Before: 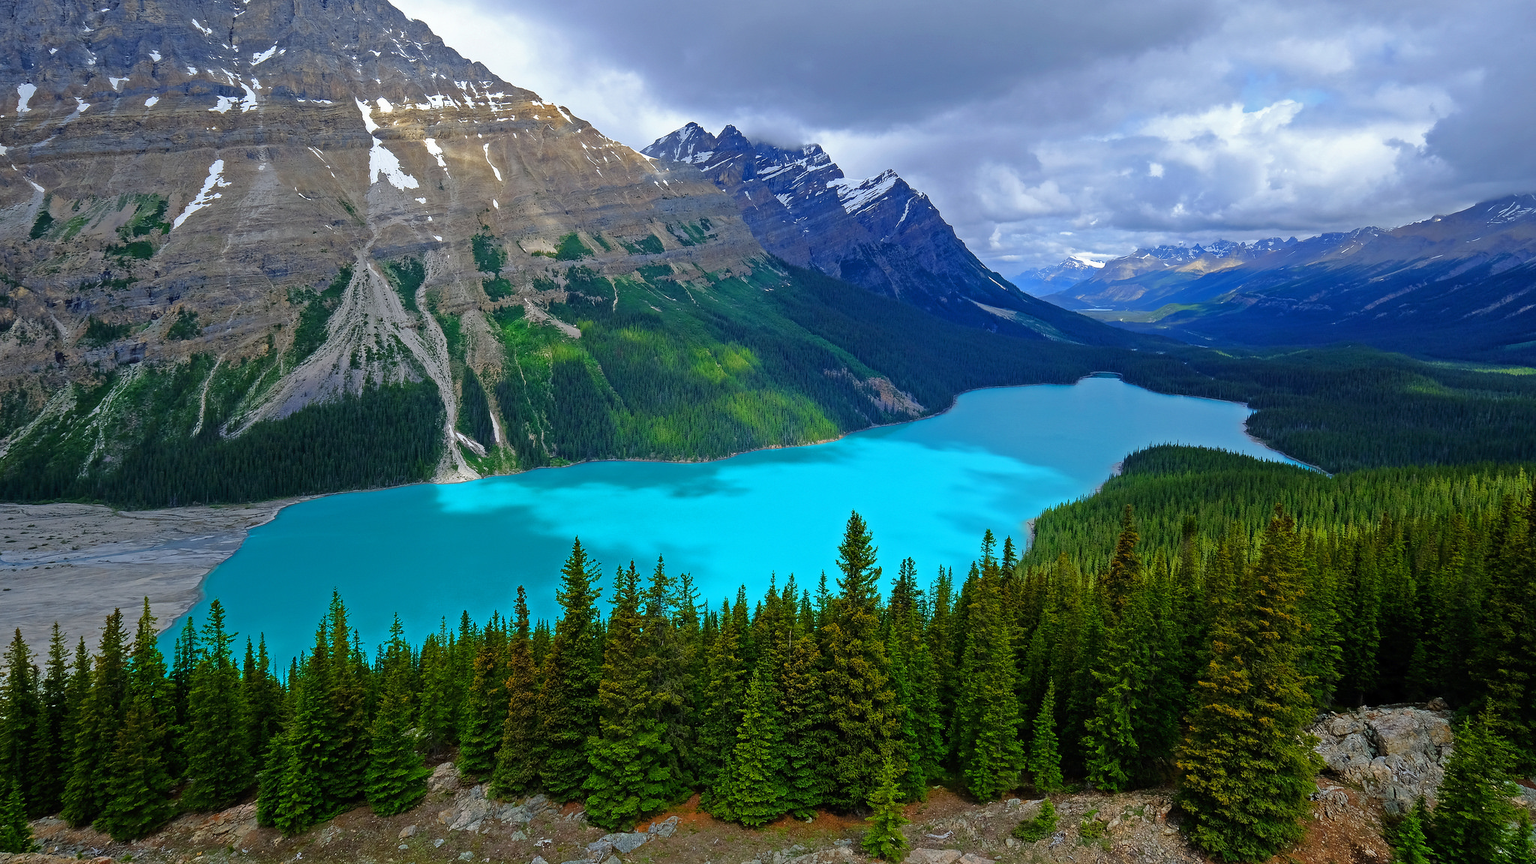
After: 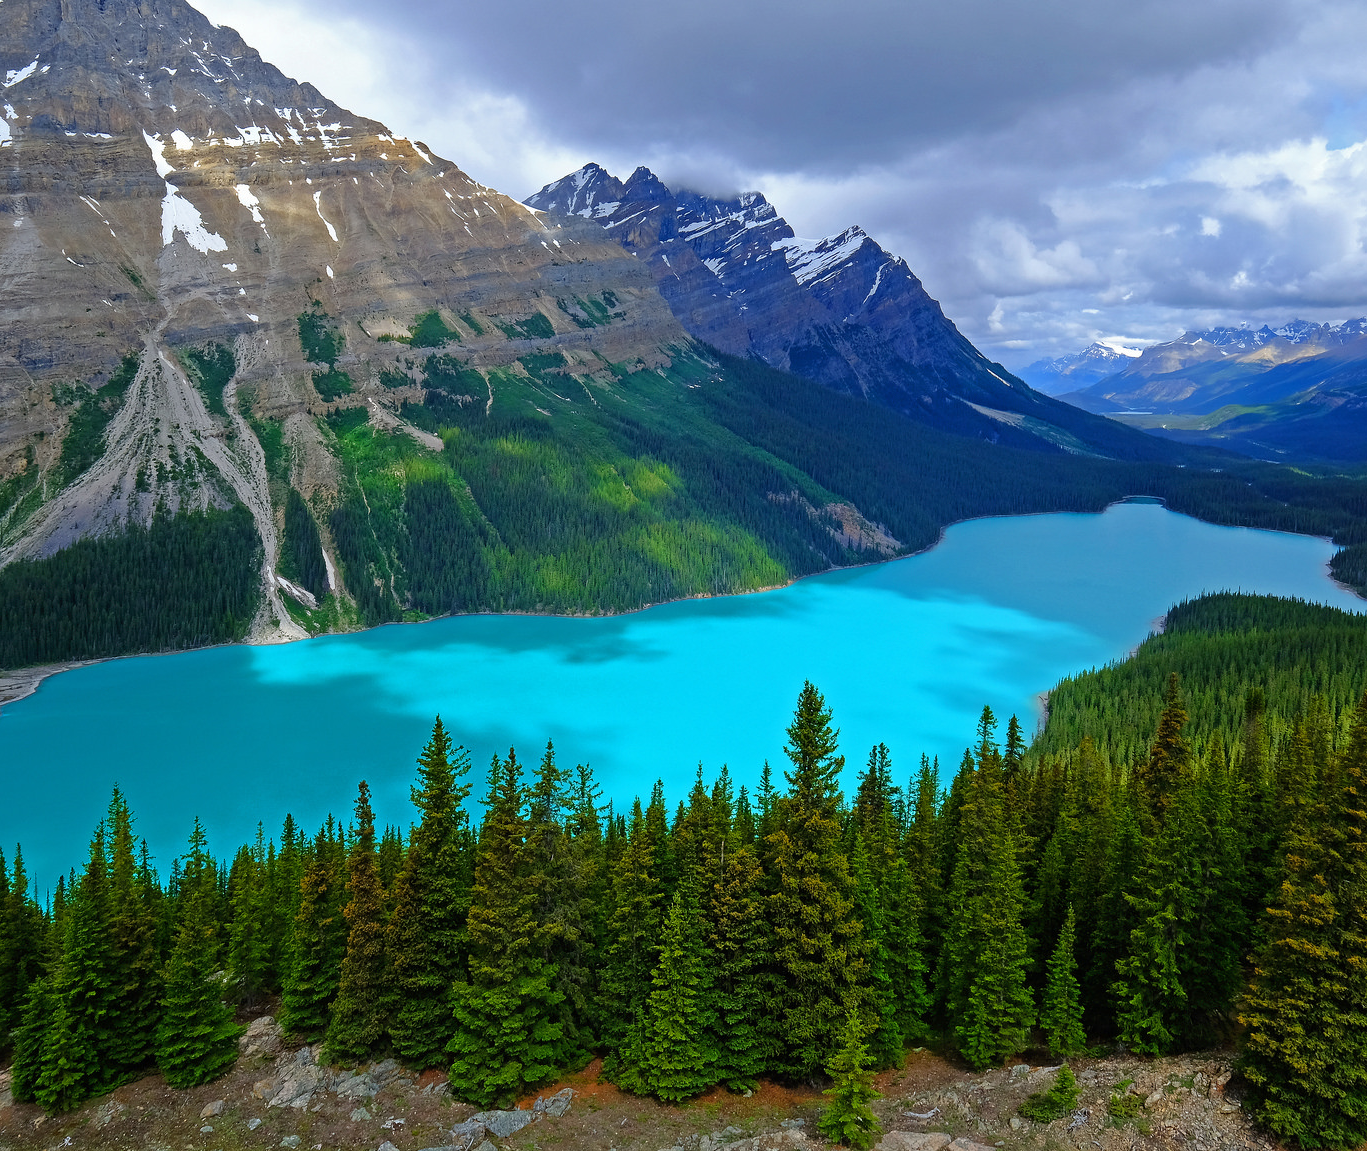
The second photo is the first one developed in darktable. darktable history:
crop and rotate: left 16.206%, right 17.041%
